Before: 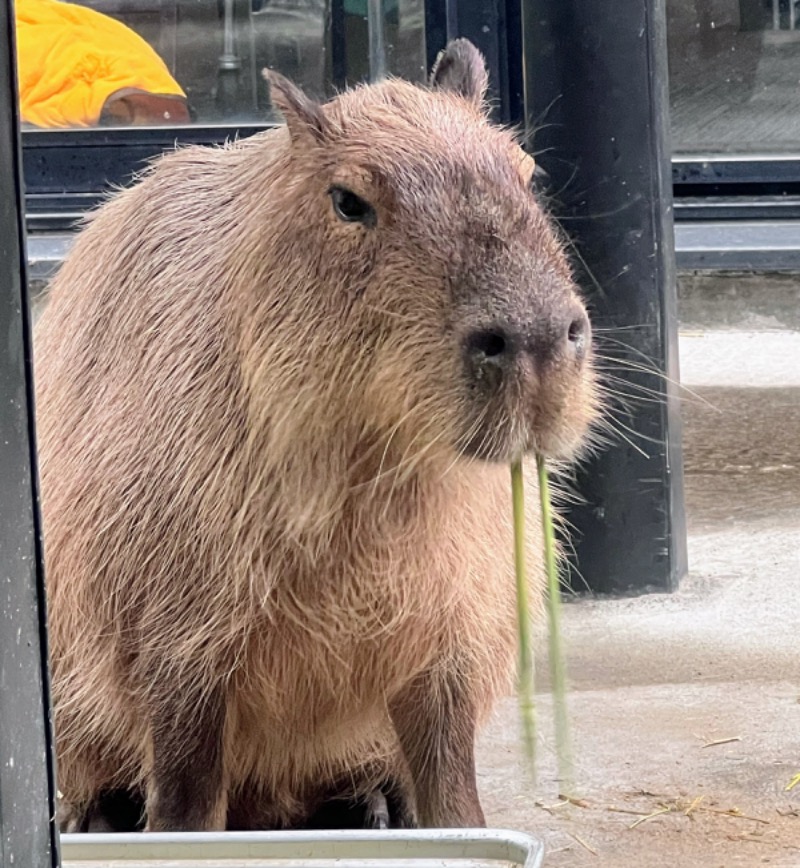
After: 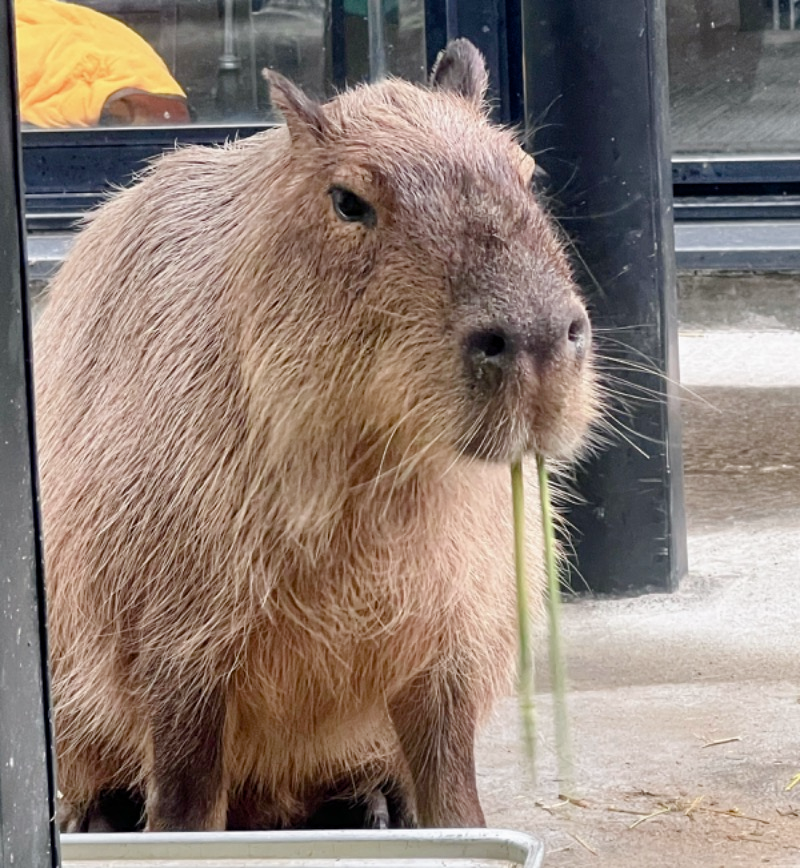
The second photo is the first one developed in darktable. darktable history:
color balance rgb: perceptual saturation grading › global saturation 20%, perceptual saturation grading › highlights -50%, perceptual saturation grading › shadows 30%
rgb levels: preserve colors max RGB
